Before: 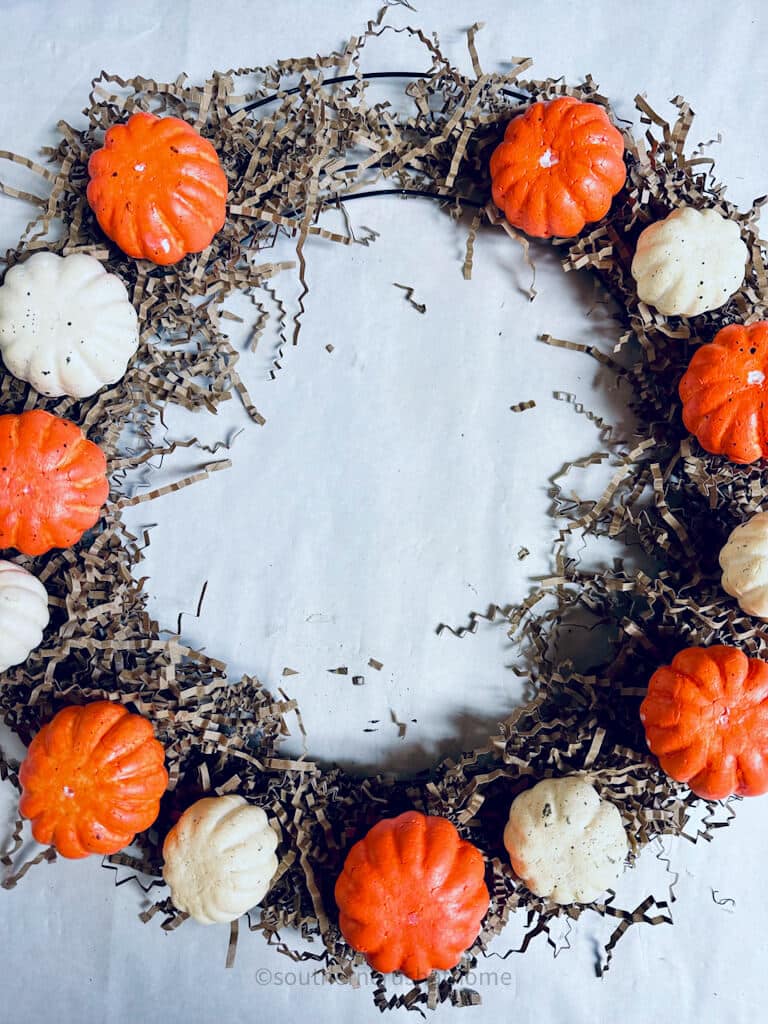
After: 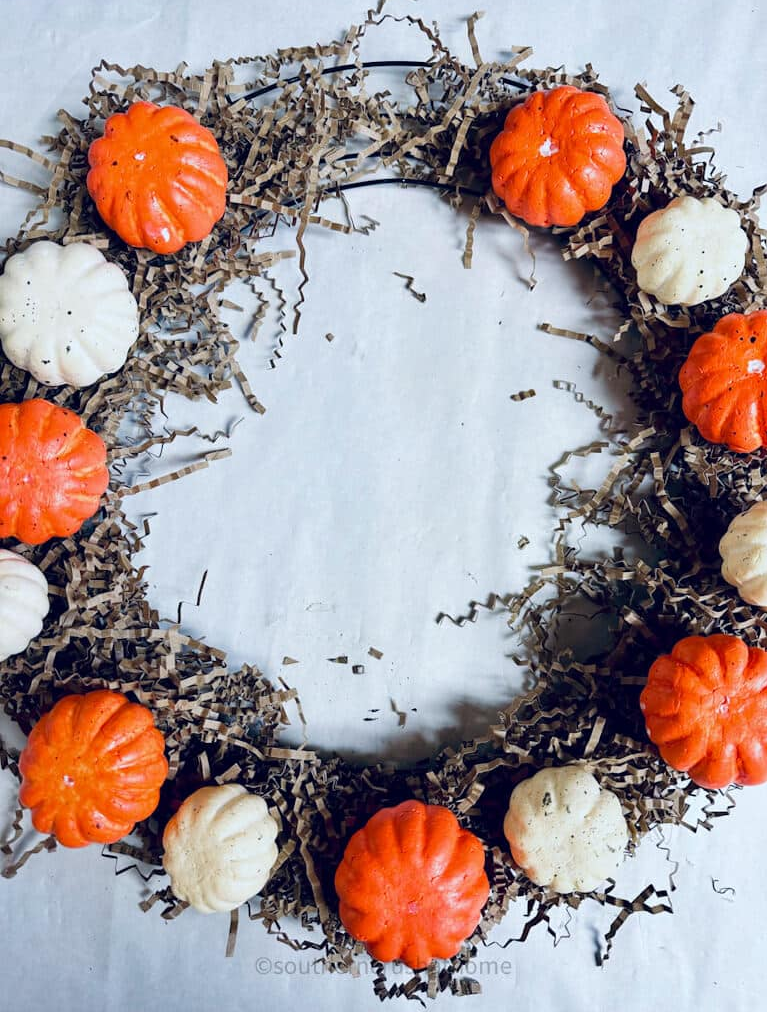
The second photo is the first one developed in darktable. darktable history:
crop: top 1.164%, right 0.115%
